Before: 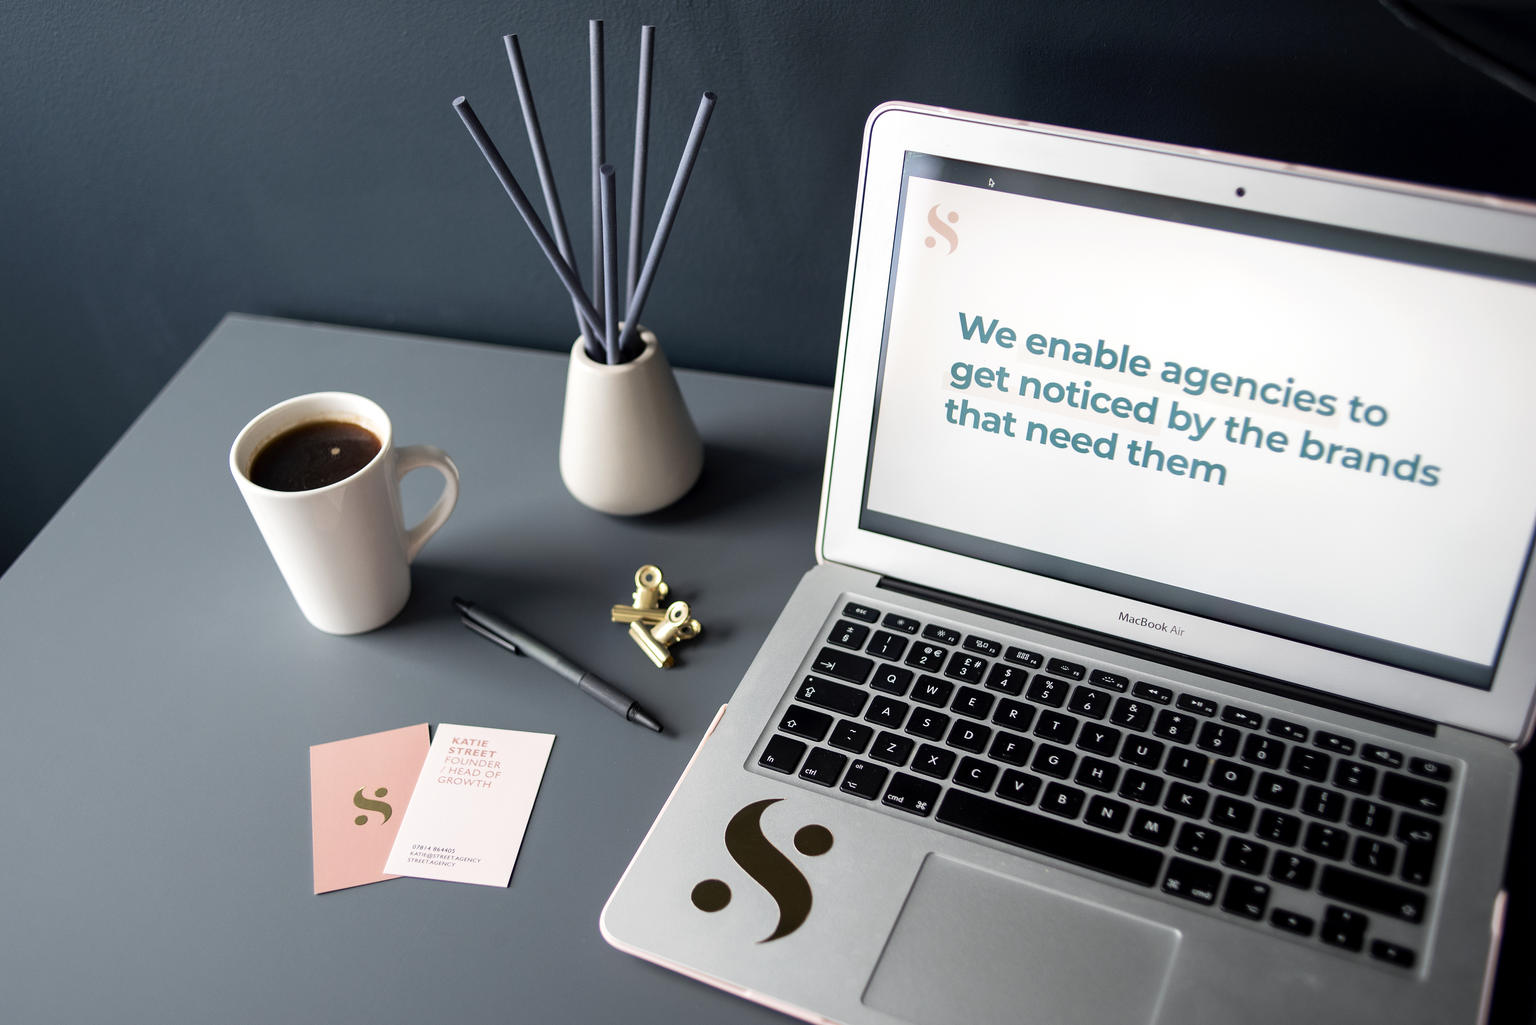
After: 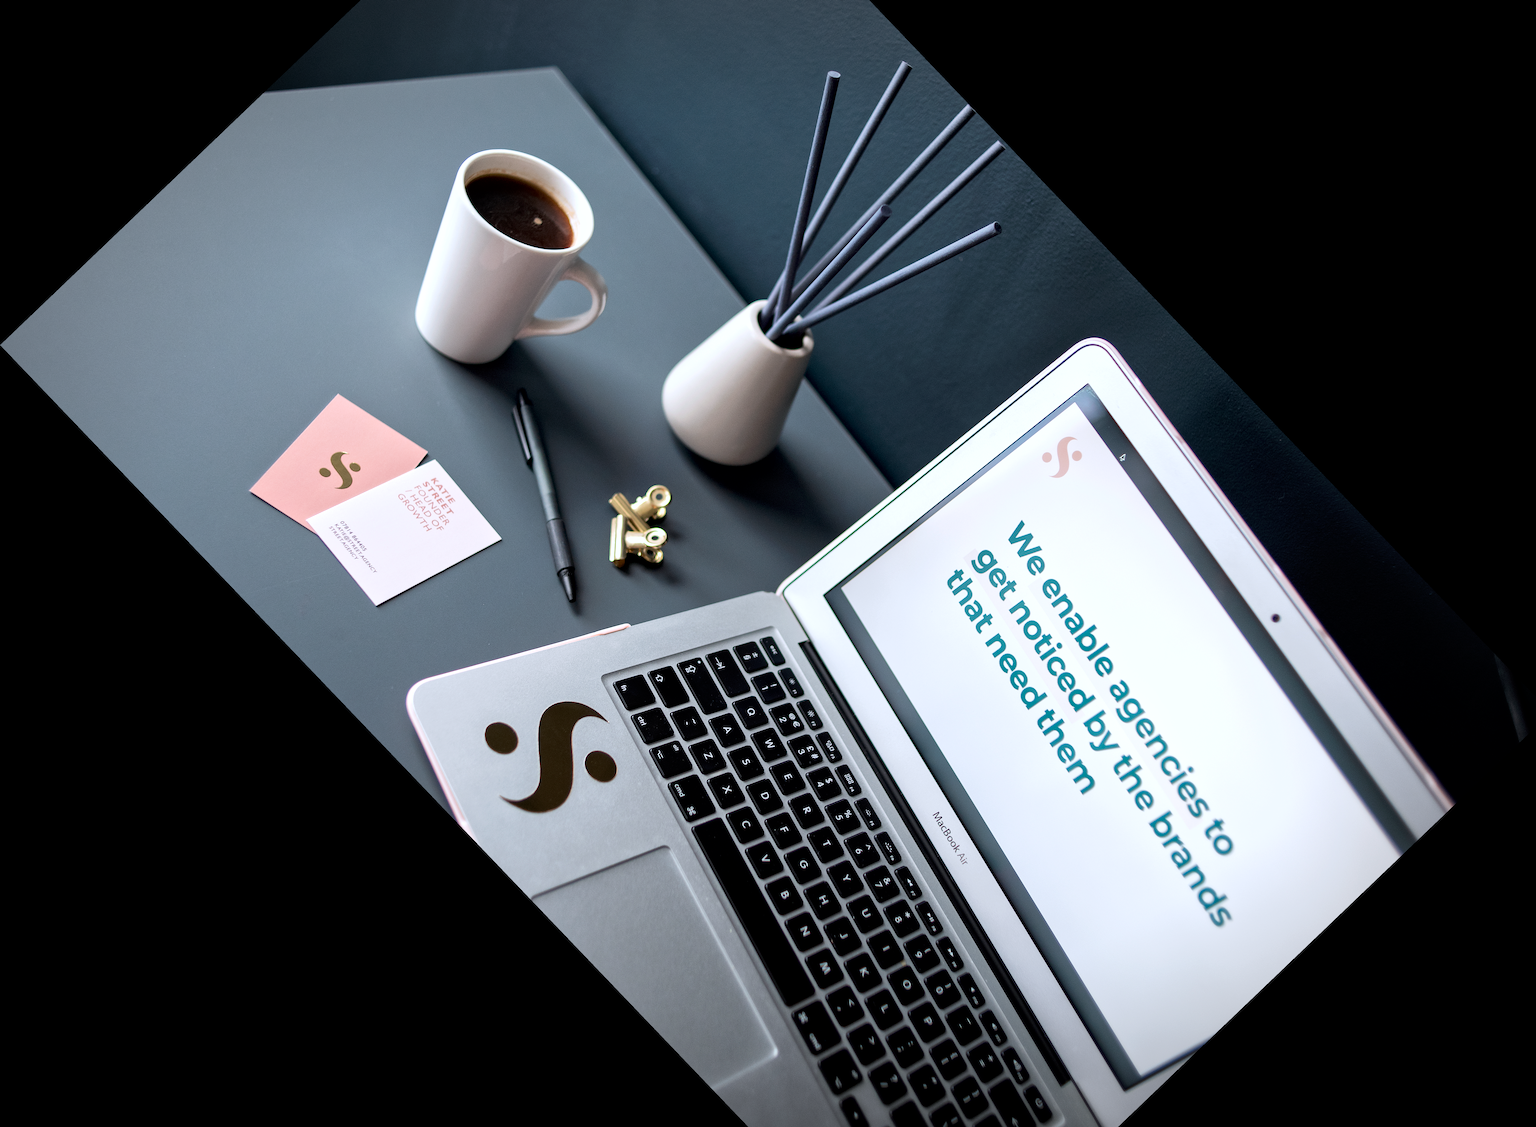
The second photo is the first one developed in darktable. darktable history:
color correction: highlights a* -0.772, highlights b* -8.92
vignetting: automatic ratio true
crop and rotate: angle -46.26°, top 16.234%, right 0.912%, bottom 11.704%
rotate and perspective: rotation -2°, crop left 0.022, crop right 0.978, crop top 0.049, crop bottom 0.951
local contrast: mode bilateral grid, contrast 20, coarseness 50, detail 132%, midtone range 0.2
